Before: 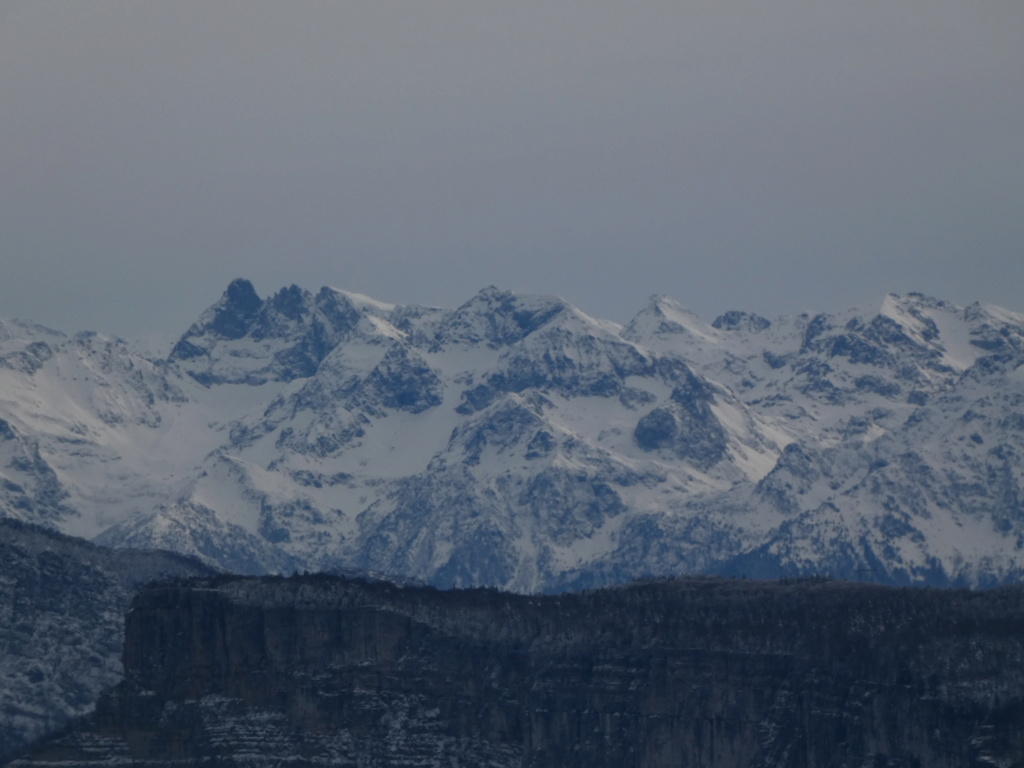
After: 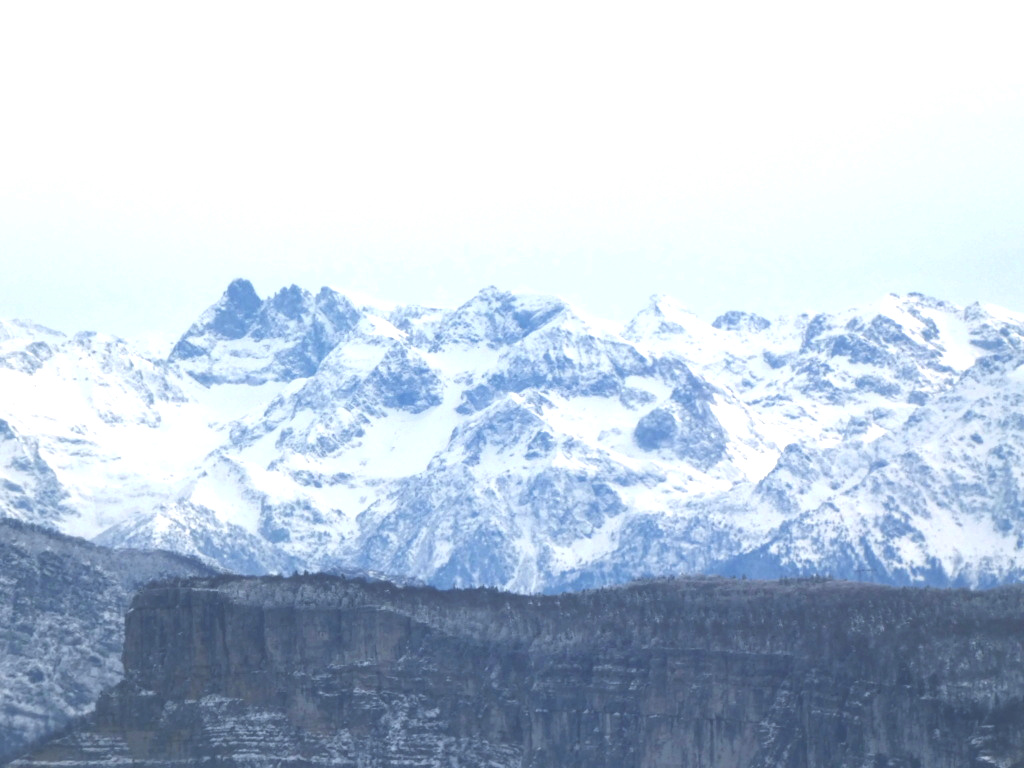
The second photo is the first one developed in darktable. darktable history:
exposure: black level correction -0.005, exposure 1.001 EV, compensate exposure bias true, compensate highlight preservation false
contrast brightness saturation: saturation -0.051
